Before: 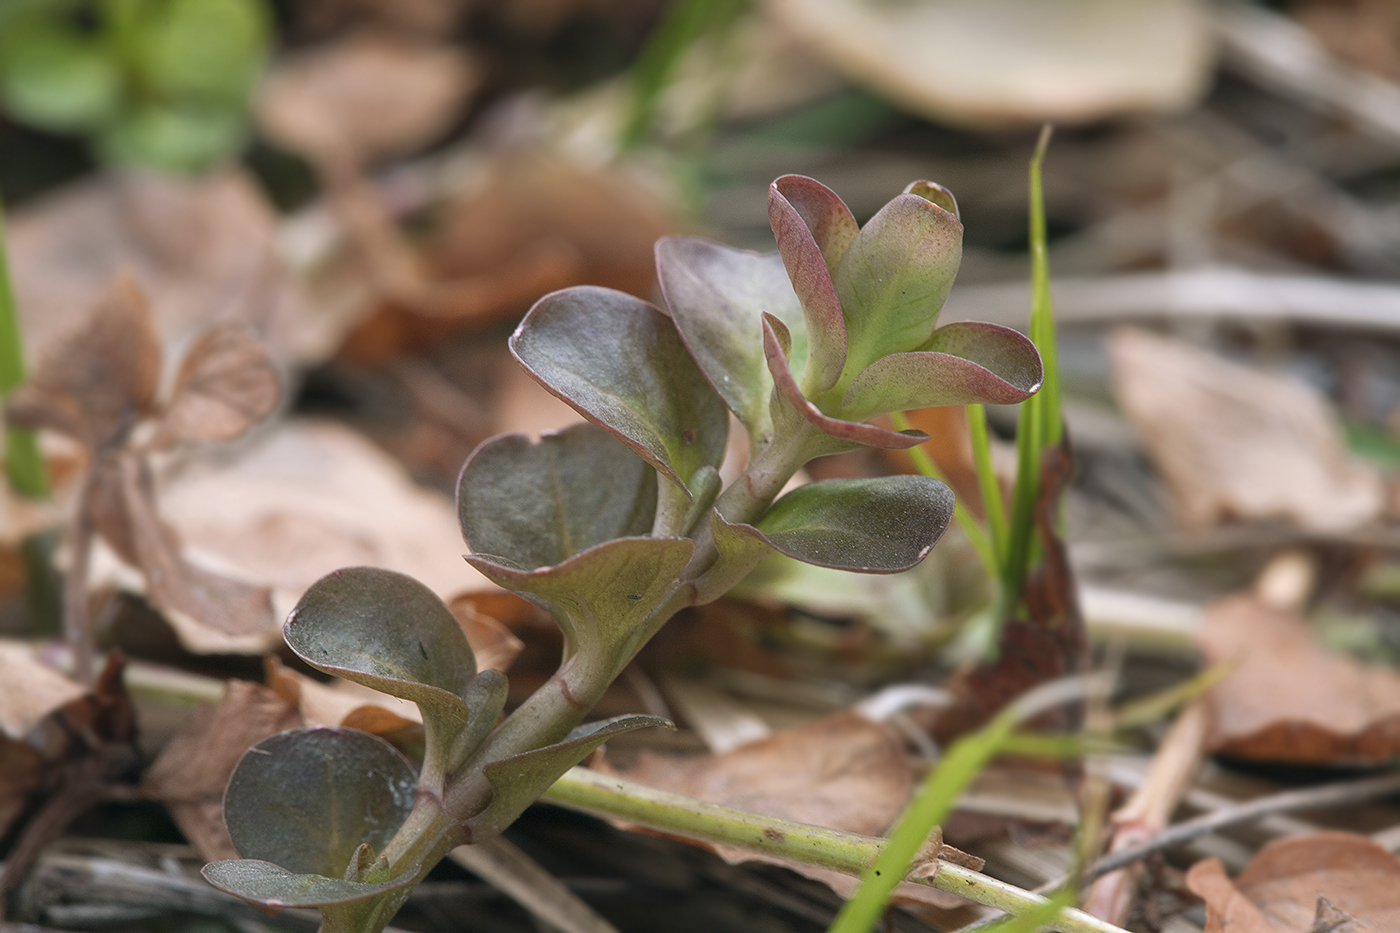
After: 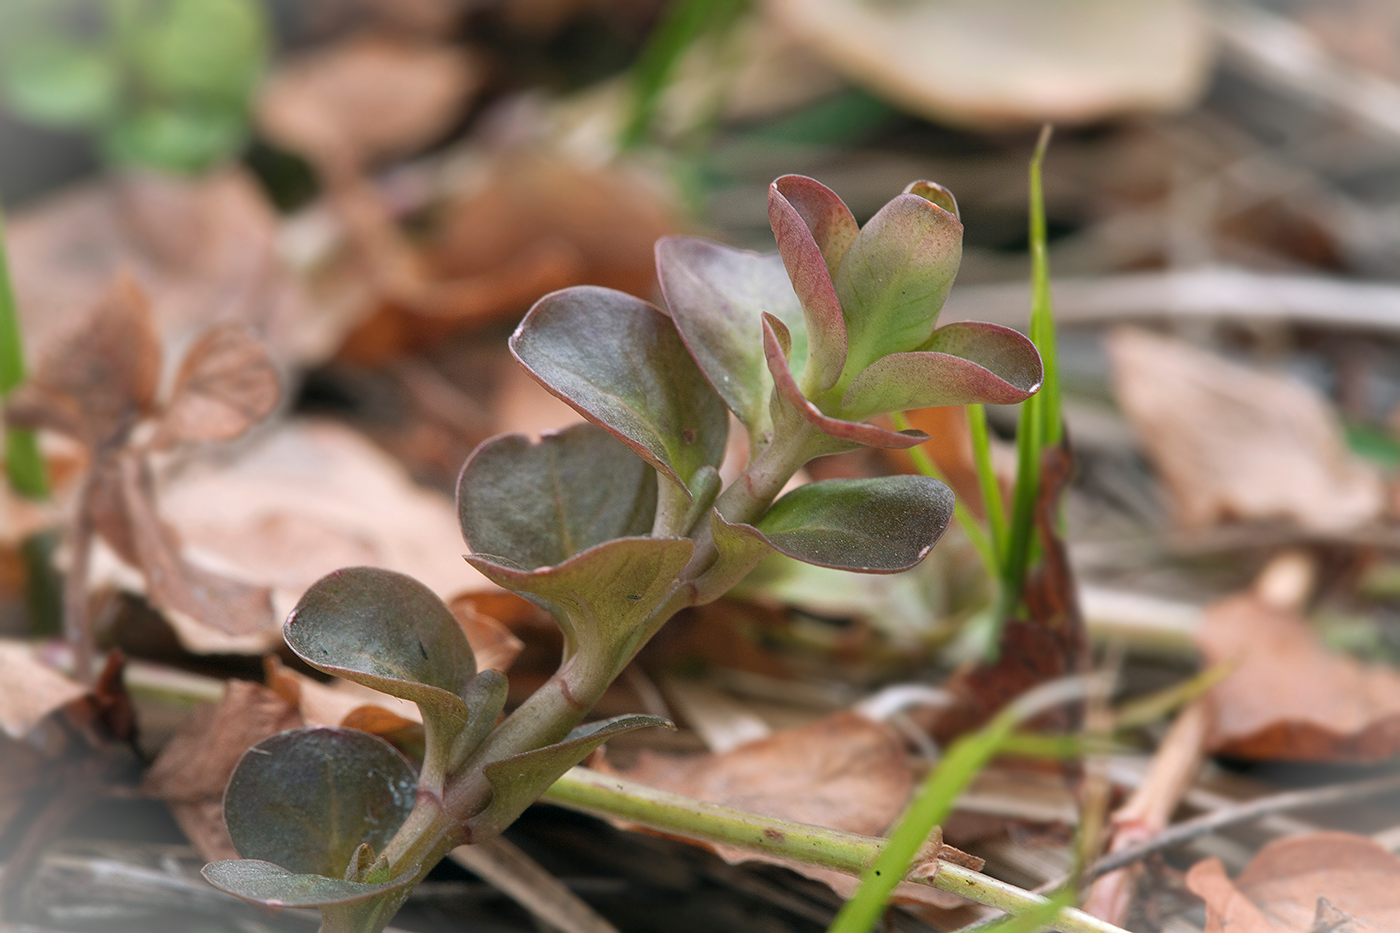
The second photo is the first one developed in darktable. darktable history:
vignetting: fall-off start 100.59%, brightness 0.303, saturation -0.001, width/height ratio 1.323
